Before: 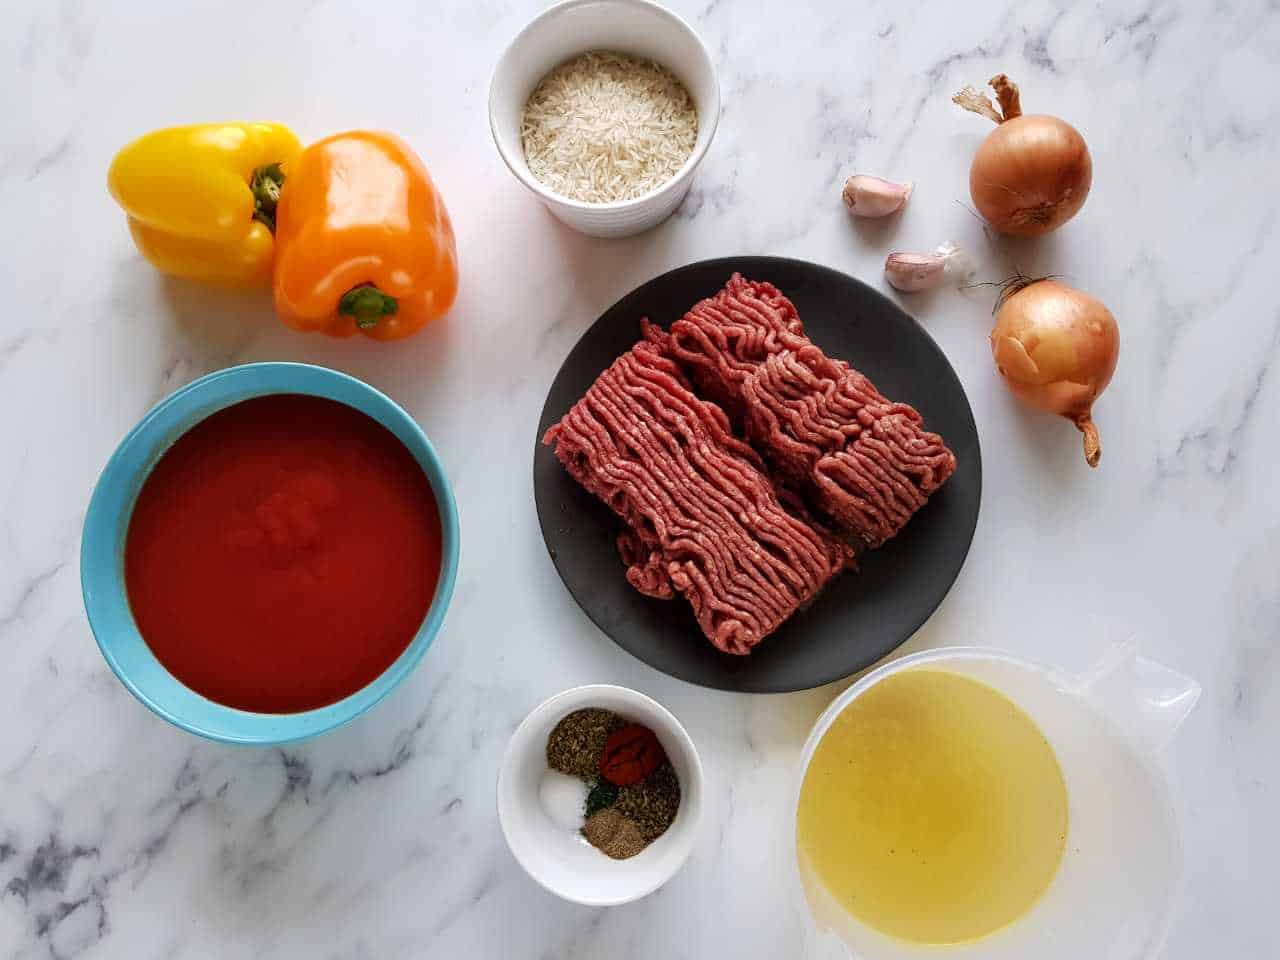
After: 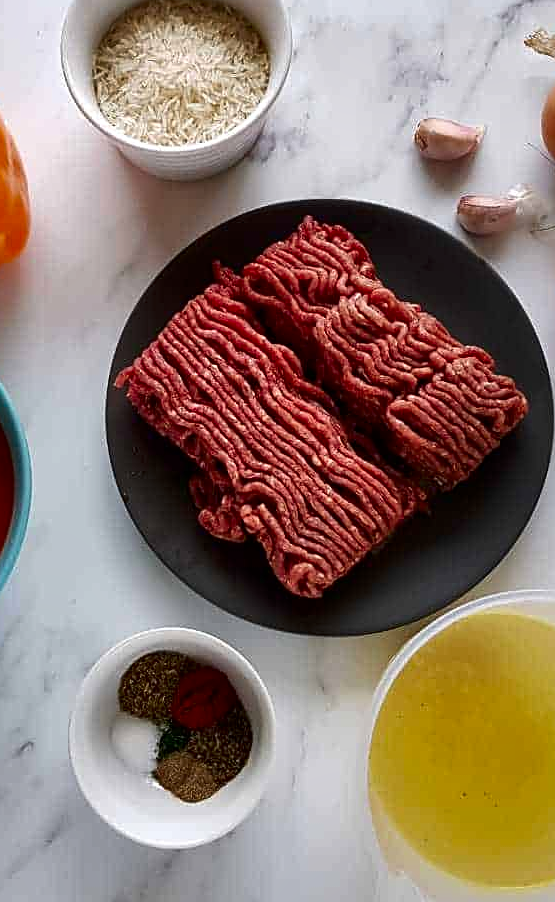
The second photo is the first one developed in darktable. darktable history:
crop: left 33.452%, top 6.025%, right 23.155%
shadows and highlights: low approximation 0.01, soften with gaussian
sharpen: on, module defaults
contrast brightness saturation: contrast 0.07, brightness -0.13, saturation 0.06
